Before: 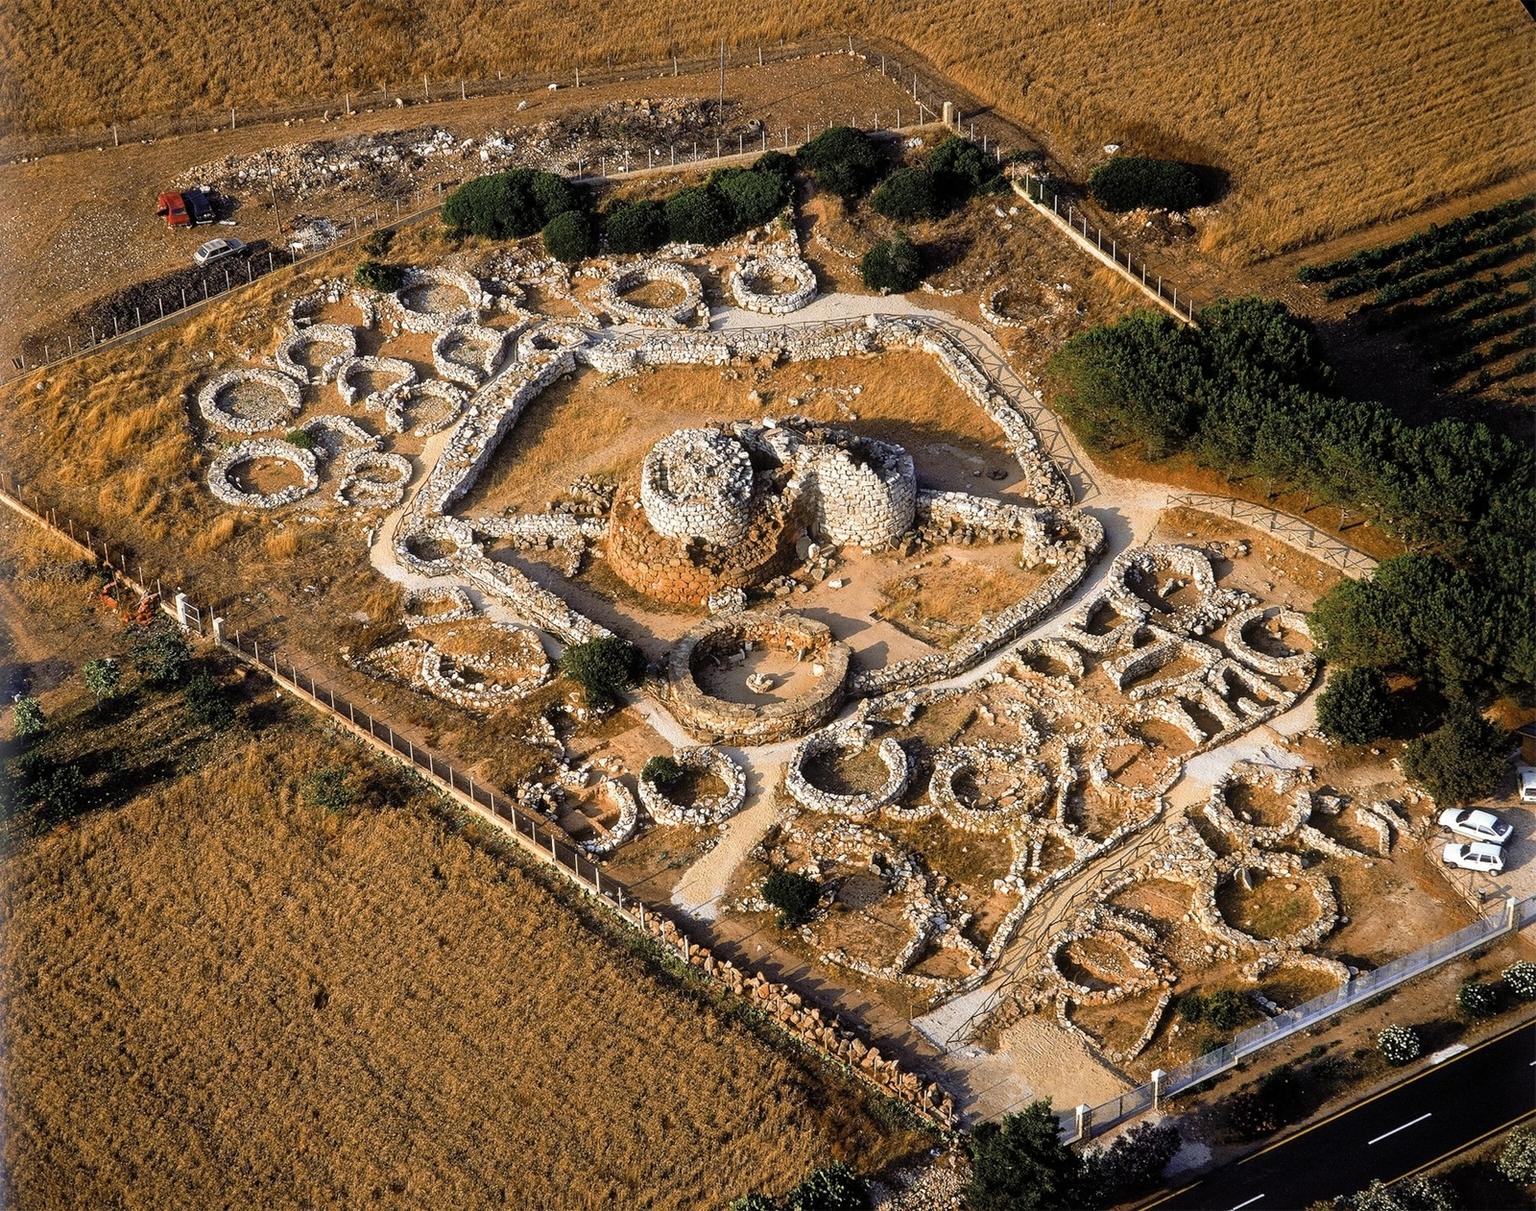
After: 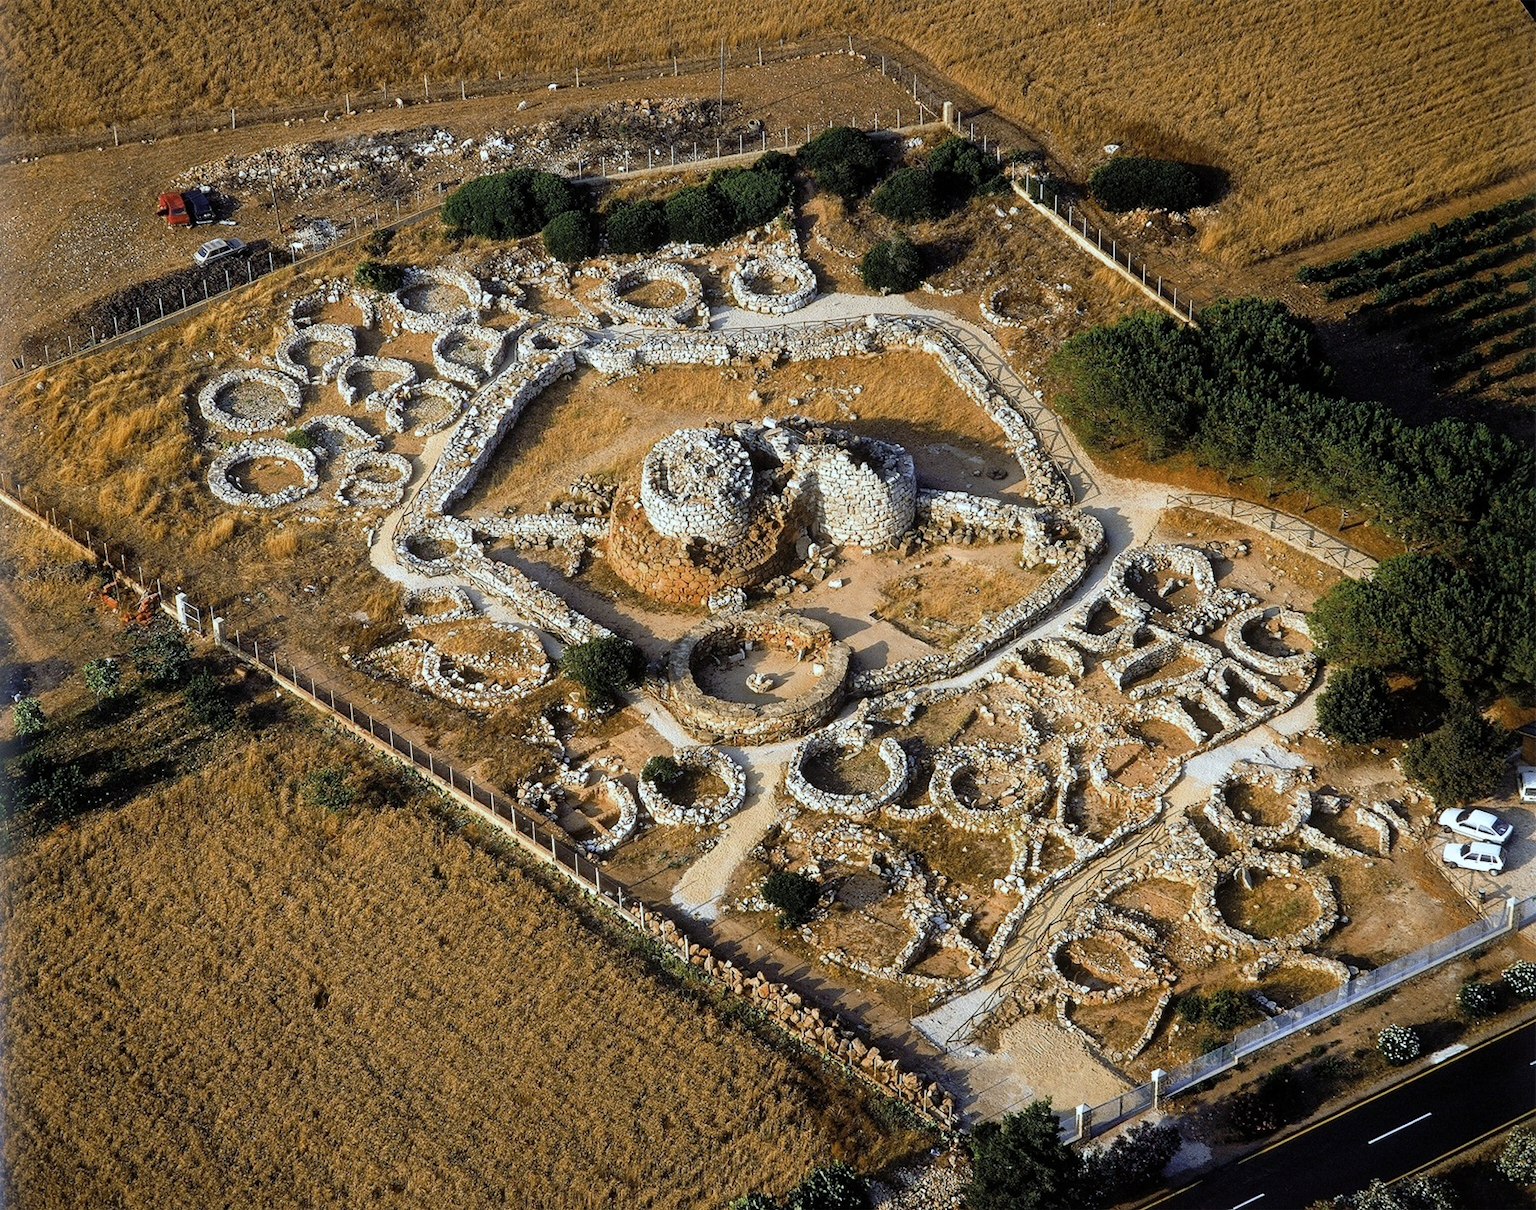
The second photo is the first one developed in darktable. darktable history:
color balance rgb: global vibrance -1%, saturation formula JzAzBz (2021)
white balance: red 0.925, blue 1.046
